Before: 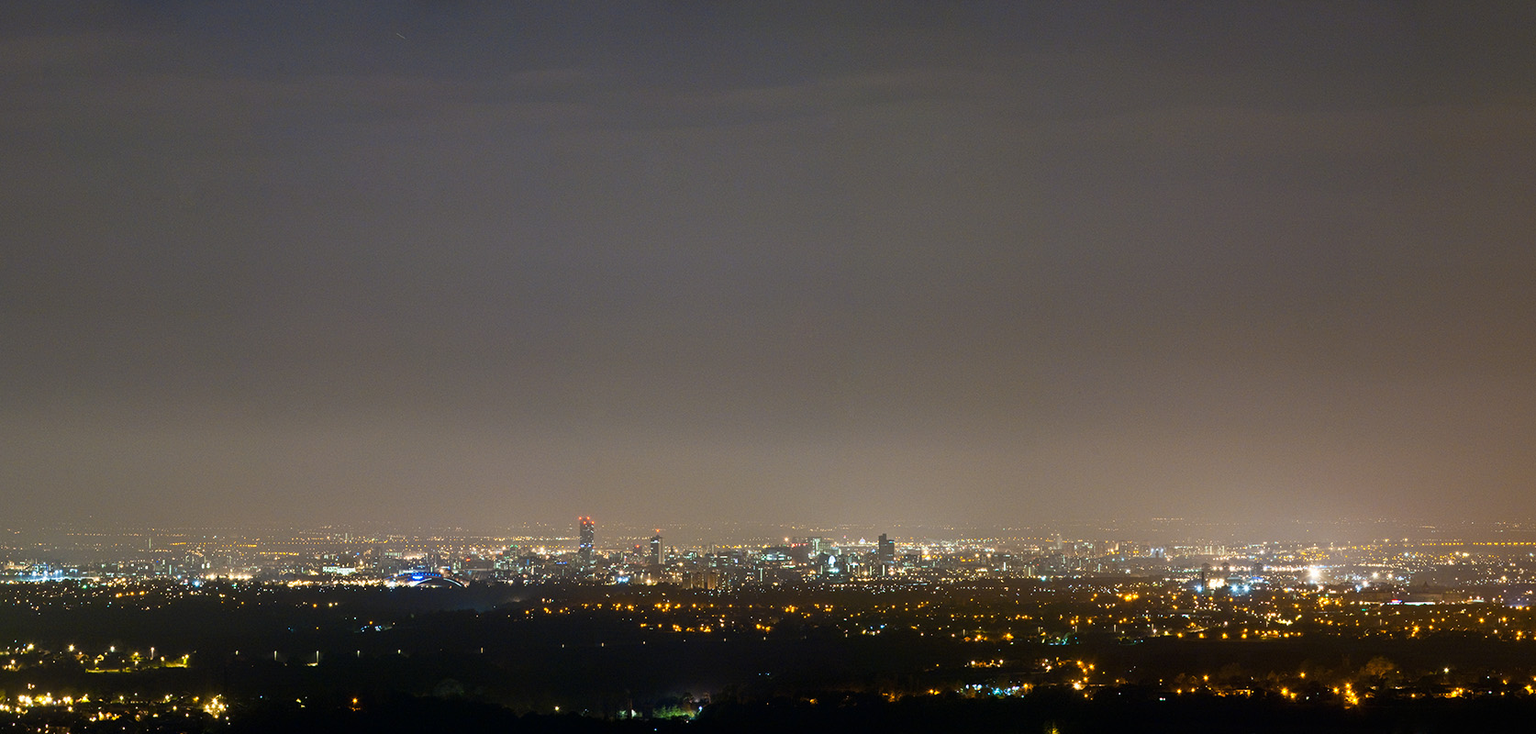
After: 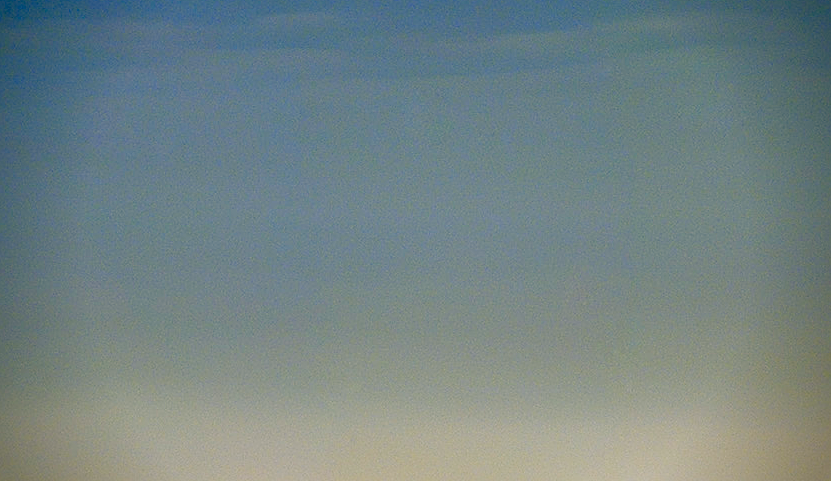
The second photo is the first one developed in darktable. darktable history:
crop: left 17.884%, top 7.904%, right 32.429%, bottom 31.951%
vignetting: fall-off radius 32.71%, saturation 0.368
exposure: black level correction 0, exposure 1.096 EV, compensate exposure bias true, compensate highlight preservation false
color calibration: output R [1.003, 0.027, -0.041, 0], output G [-0.018, 1.043, -0.038, 0], output B [0.071, -0.086, 1.017, 0], illuminant same as pipeline (D50), adaptation XYZ, x 0.345, y 0.358, temperature 5020.39 K
sharpen: on, module defaults
filmic rgb: middle gray luminance 9.11%, black relative exposure -10.64 EV, white relative exposure 3.44 EV, target black luminance 0%, hardness 5.98, latitude 59.52%, contrast 1.091, highlights saturation mix 4.27%, shadows ↔ highlights balance 28.42%, preserve chrominance no, color science v5 (2021)
color balance rgb: shadows lift › luminance -29.094%, shadows lift › chroma 14.905%, shadows lift › hue 270.01°, power › chroma 2.175%, power › hue 166.52°, perceptual saturation grading › global saturation 20%, perceptual saturation grading › highlights -25.187%, perceptual saturation grading › shadows 24.565%, global vibrance 20%
